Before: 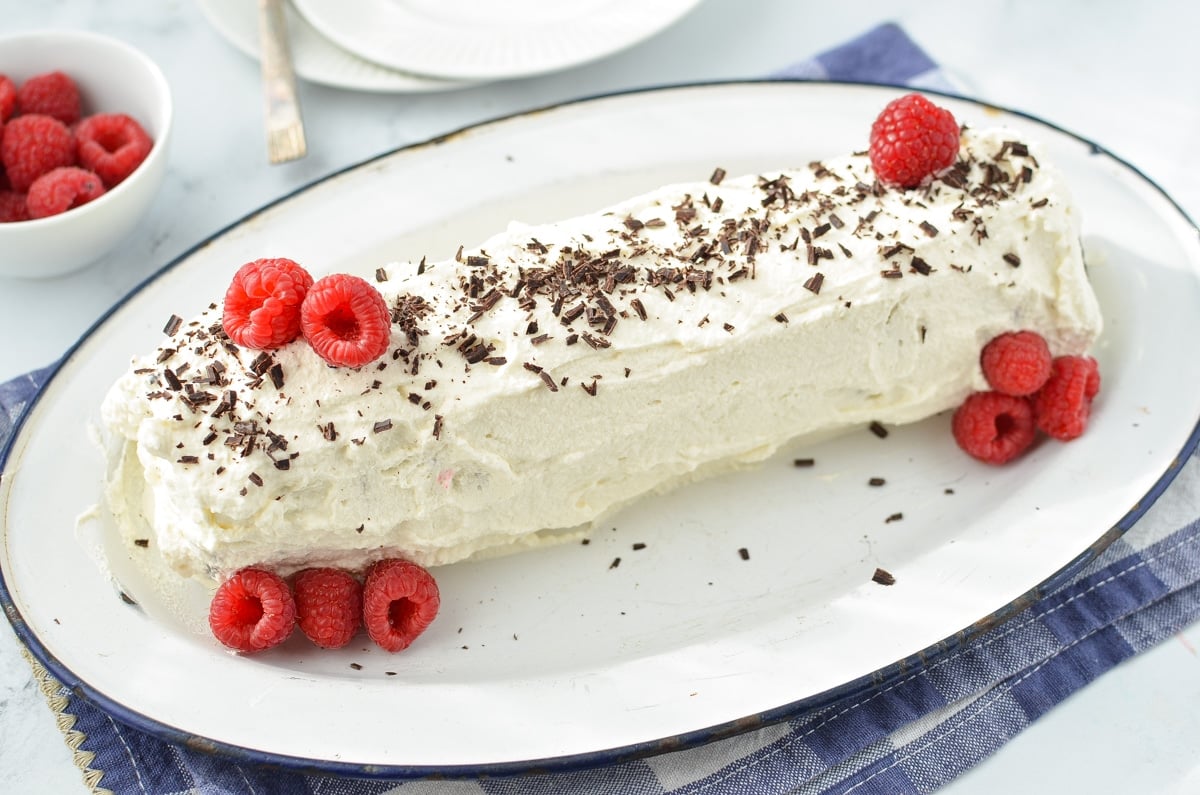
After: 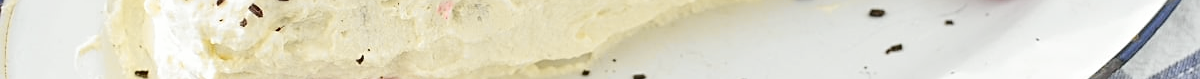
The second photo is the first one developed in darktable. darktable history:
sharpen: on, module defaults
tone curve: curves: ch0 [(0, 0) (0.037, 0.025) (0.131, 0.093) (0.275, 0.256) (0.476, 0.517) (0.607, 0.667) (0.691, 0.745) (0.789, 0.836) (0.911, 0.925) (0.997, 0.995)]; ch1 [(0, 0) (0.301, 0.3) (0.444, 0.45) (0.493, 0.495) (0.507, 0.503) (0.534, 0.533) (0.582, 0.58) (0.658, 0.693) (0.746, 0.77) (1, 1)]; ch2 [(0, 0) (0.246, 0.233) (0.36, 0.352) (0.415, 0.418) (0.476, 0.492) (0.502, 0.504) (0.525, 0.518) (0.539, 0.544) (0.586, 0.602) (0.634, 0.651) (0.706, 0.727) (0.853, 0.852) (1, 0.951)], color space Lab, independent channels, preserve colors none
crop and rotate: top 59.084%, bottom 30.916%
